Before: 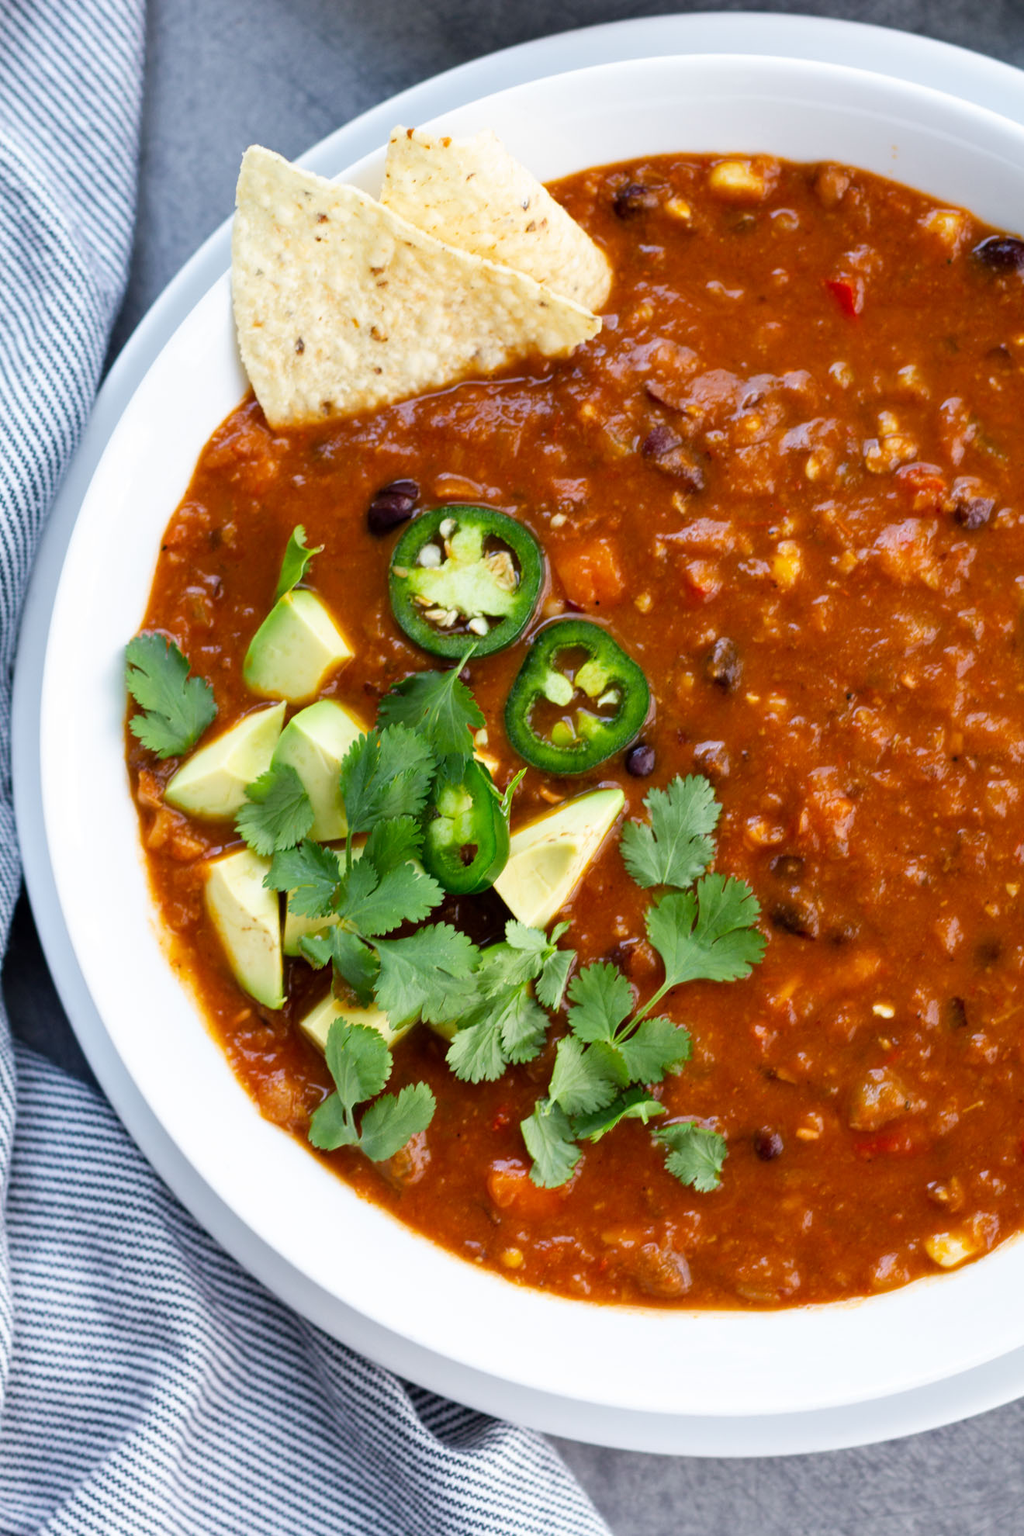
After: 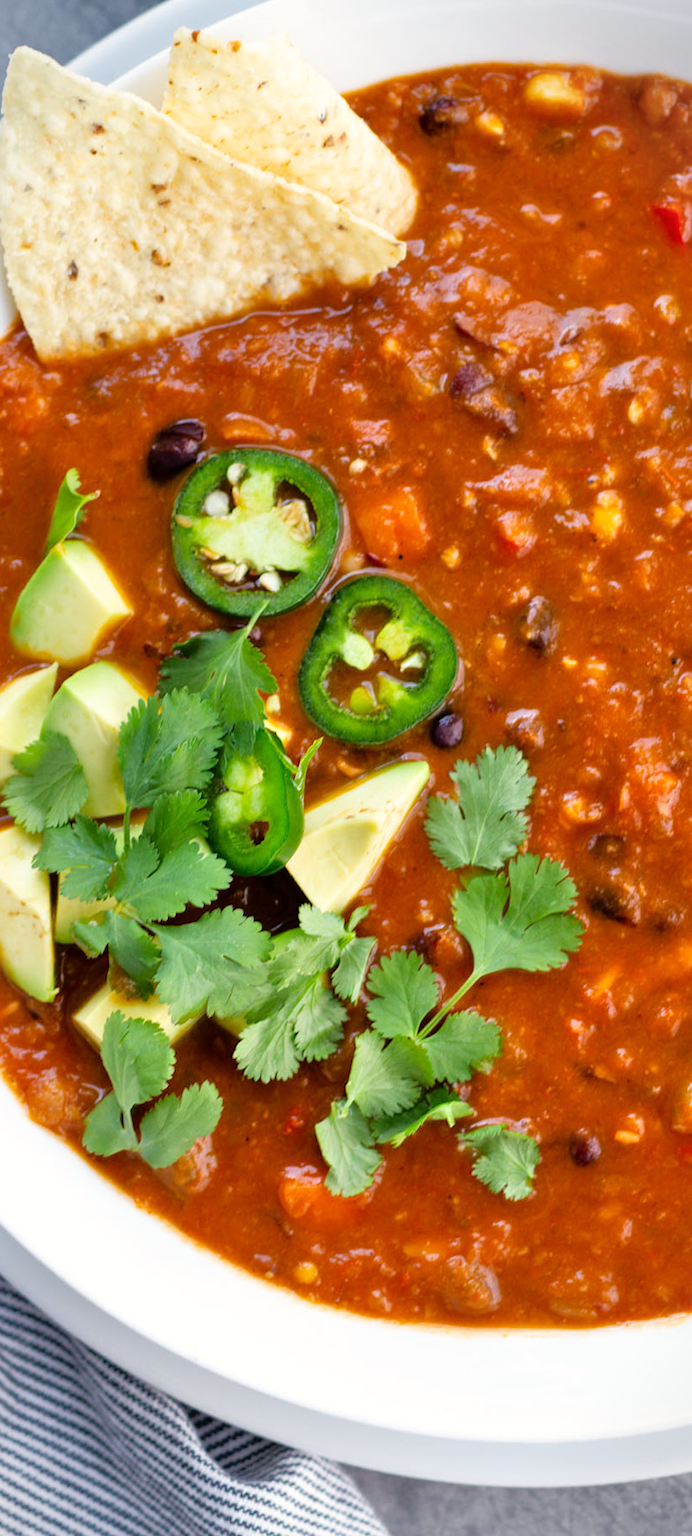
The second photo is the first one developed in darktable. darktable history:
tone equalizer: -8 EV 0.001 EV, -7 EV -0.004 EV, -6 EV 0.009 EV, -5 EV 0.032 EV, -4 EV 0.276 EV, -3 EV 0.644 EV, -2 EV 0.584 EV, -1 EV 0.187 EV, +0 EV 0.024 EV
vignetting: fall-off start 97%, fall-off radius 100%, width/height ratio 0.609, unbound false
white balance: red 1.009, blue 0.985
crop and rotate: left 22.918%, top 5.629%, right 14.711%, bottom 2.247%
rotate and perspective: rotation 0.174°, lens shift (vertical) 0.013, lens shift (horizontal) 0.019, shear 0.001, automatic cropping original format, crop left 0.007, crop right 0.991, crop top 0.016, crop bottom 0.997
